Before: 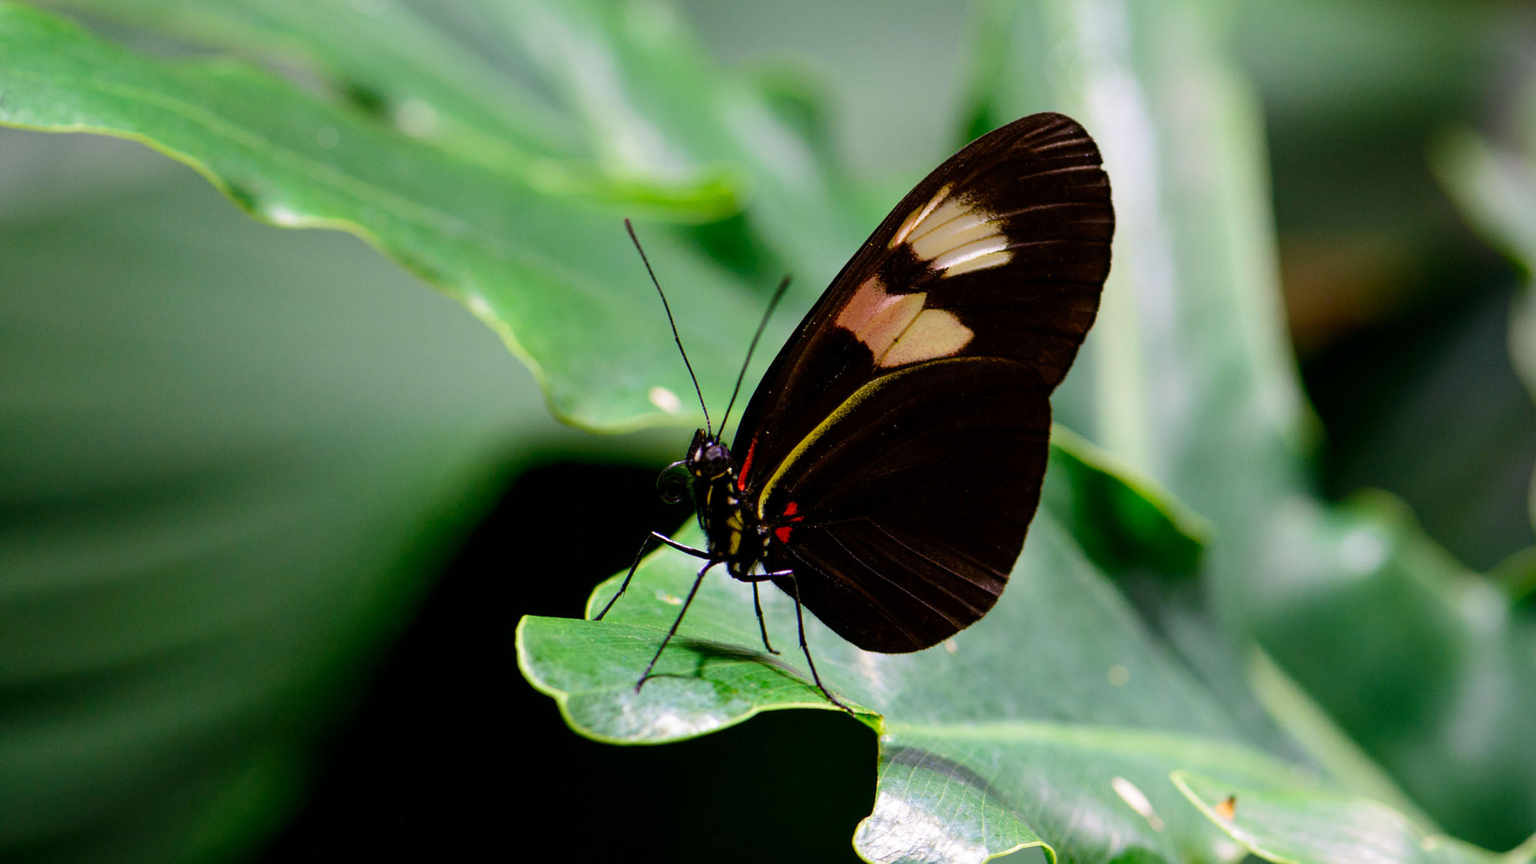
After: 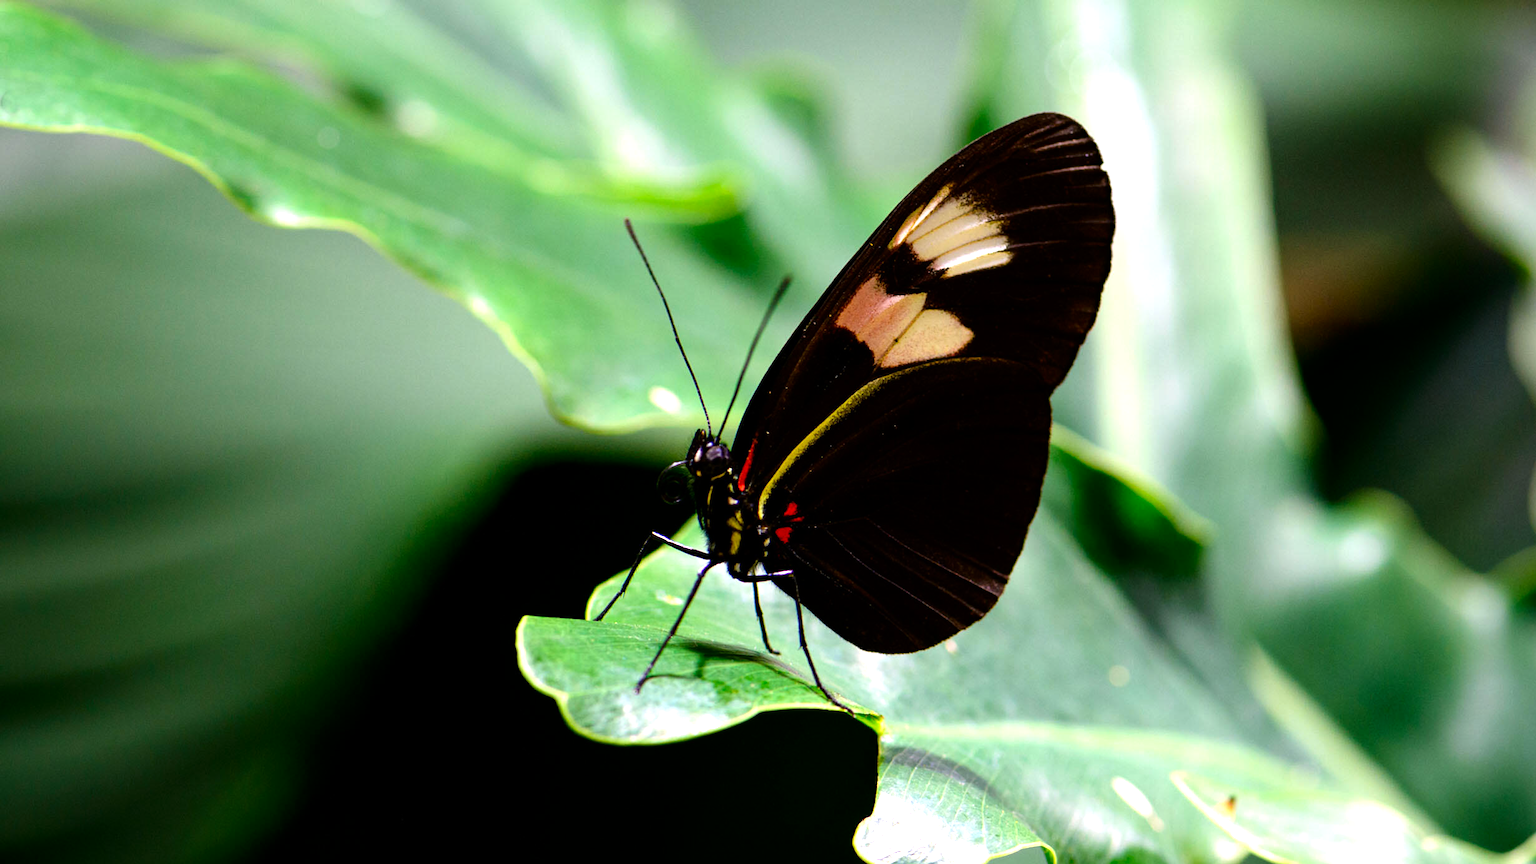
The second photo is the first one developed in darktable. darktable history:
tone equalizer: -8 EV -0.783 EV, -7 EV -0.7 EV, -6 EV -0.59 EV, -5 EV -0.421 EV, -3 EV 0.391 EV, -2 EV 0.6 EV, -1 EV 0.697 EV, +0 EV 0.756 EV
contrast brightness saturation: contrast 0.033, brightness -0.042
